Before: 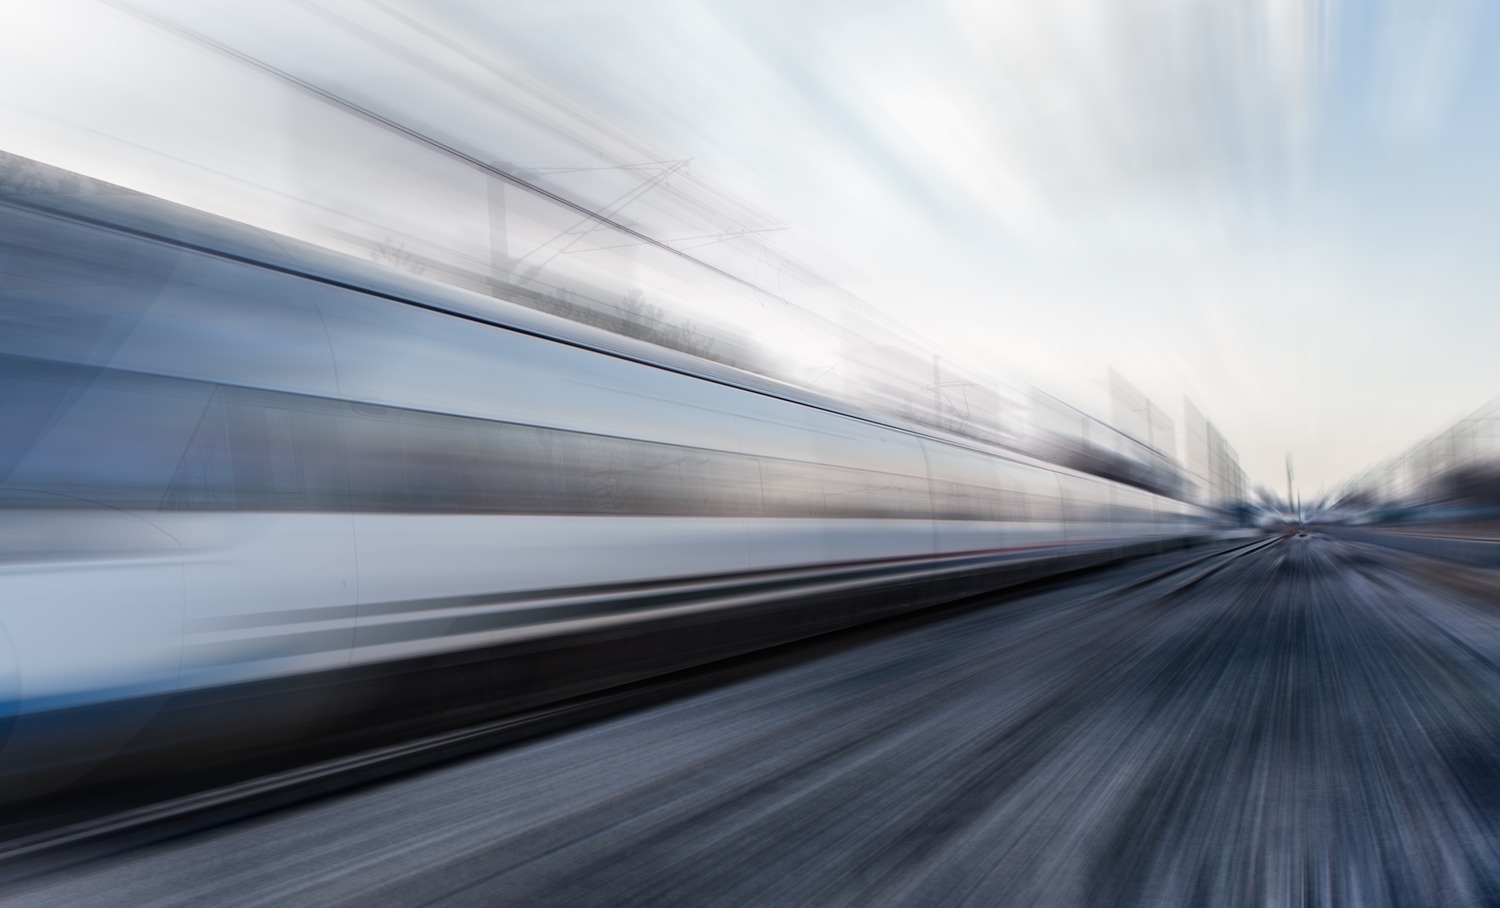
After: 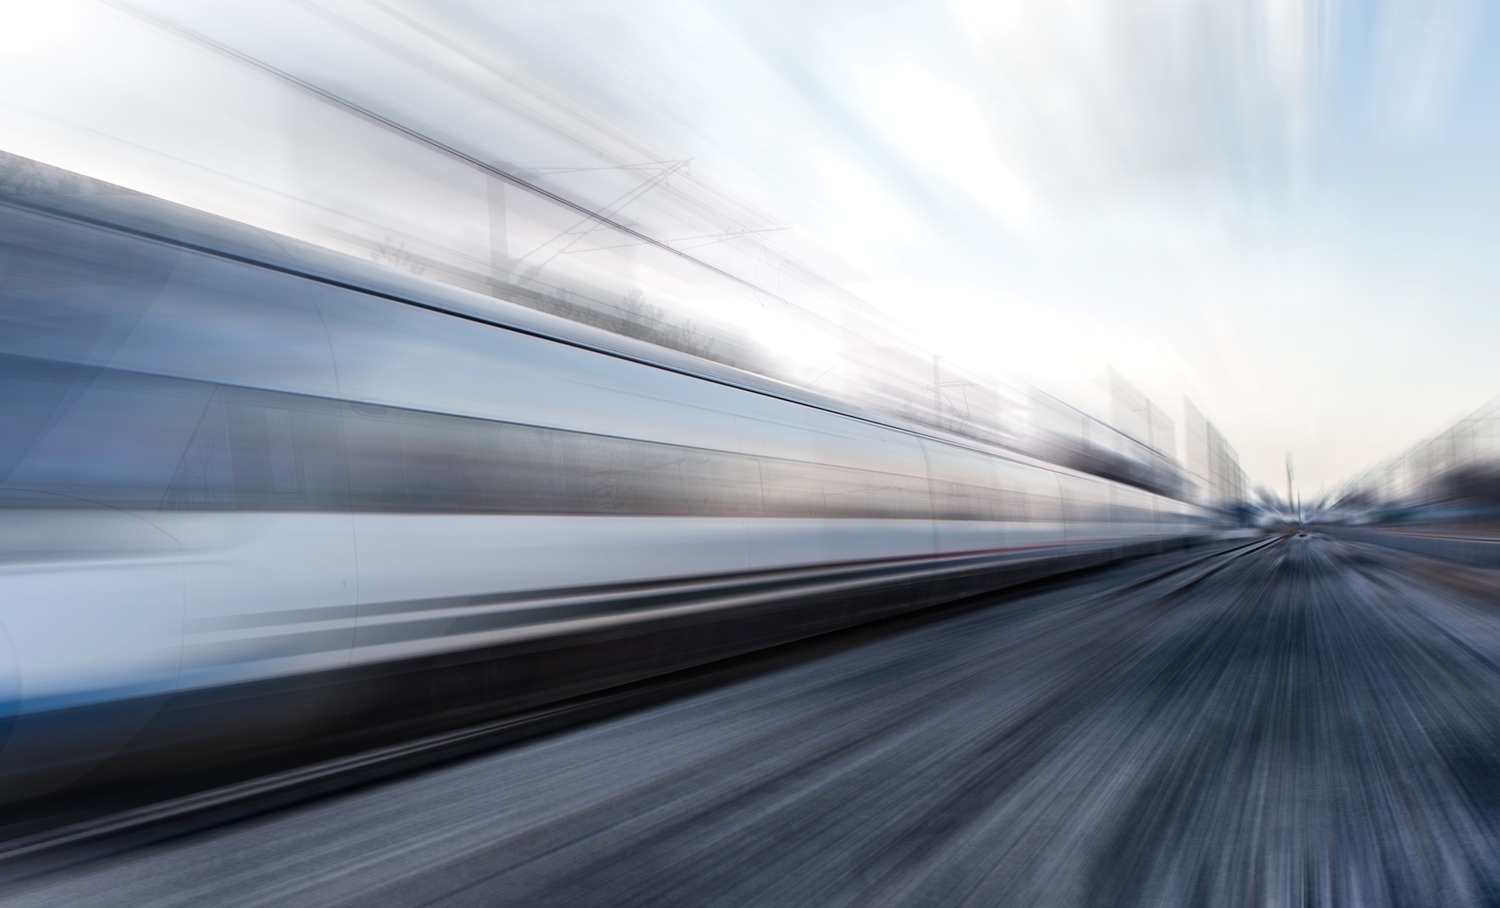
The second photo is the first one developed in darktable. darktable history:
exposure: exposure 0.153 EV, compensate highlight preservation false
base curve: preserve colors none
